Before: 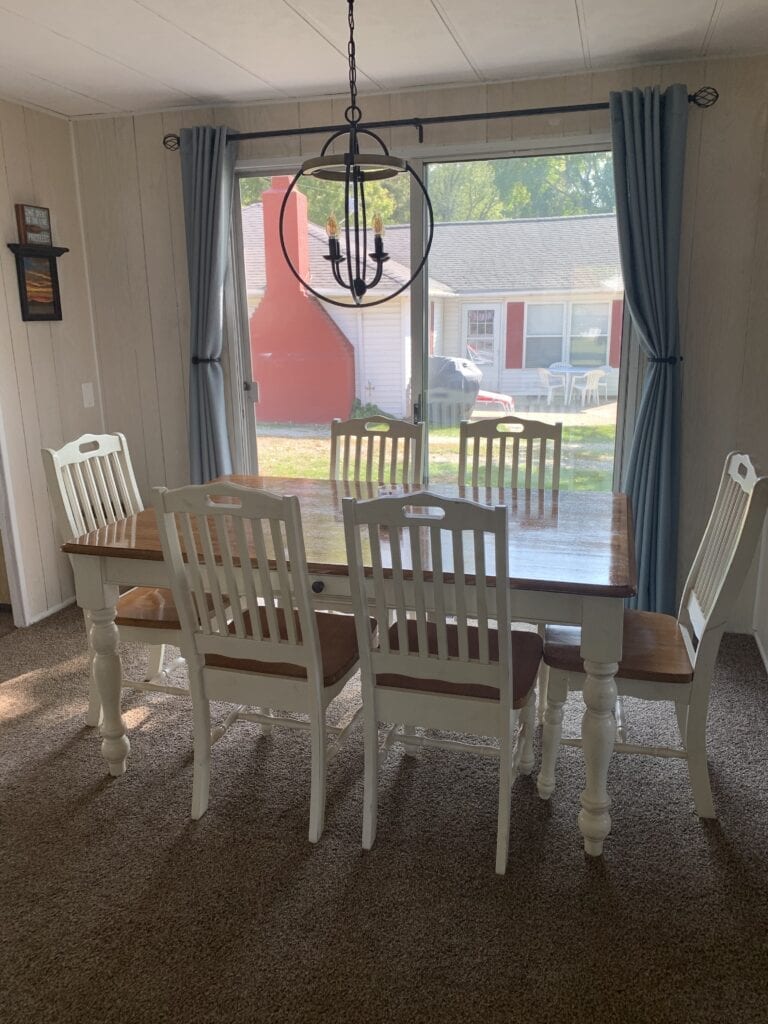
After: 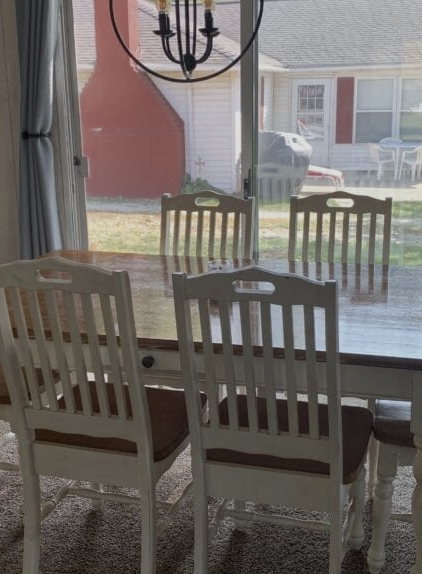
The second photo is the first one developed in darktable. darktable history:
crop and rotate: left 22.243%, top 22.015%, right 22.683%, bottom 21.86%
exposure: exposure -0.492 EV, compensate highlight preservation false
local contrast: highlights 102%, shadows 98%, detail 119%, midtone range 0.2
contrast brightness saturation: contrast 0.061, brightness -0.008, saturation -0.213
color zones: curves: ch0 [(0.11, 0.396) (0.195, 0.36) (0.25, 0.5) (0.303, 0.412) (0.357, 0.544) (0.75, 0.5) (0.967, 0.328)]; ch1 [(0, 0.468) (0.112, 0.512) (0.202, 0.6) (0.25, 0.5) (0.307, 0.352) (0.357, 0.544) (0.75, 0.5) (0.963, 0.524)]
